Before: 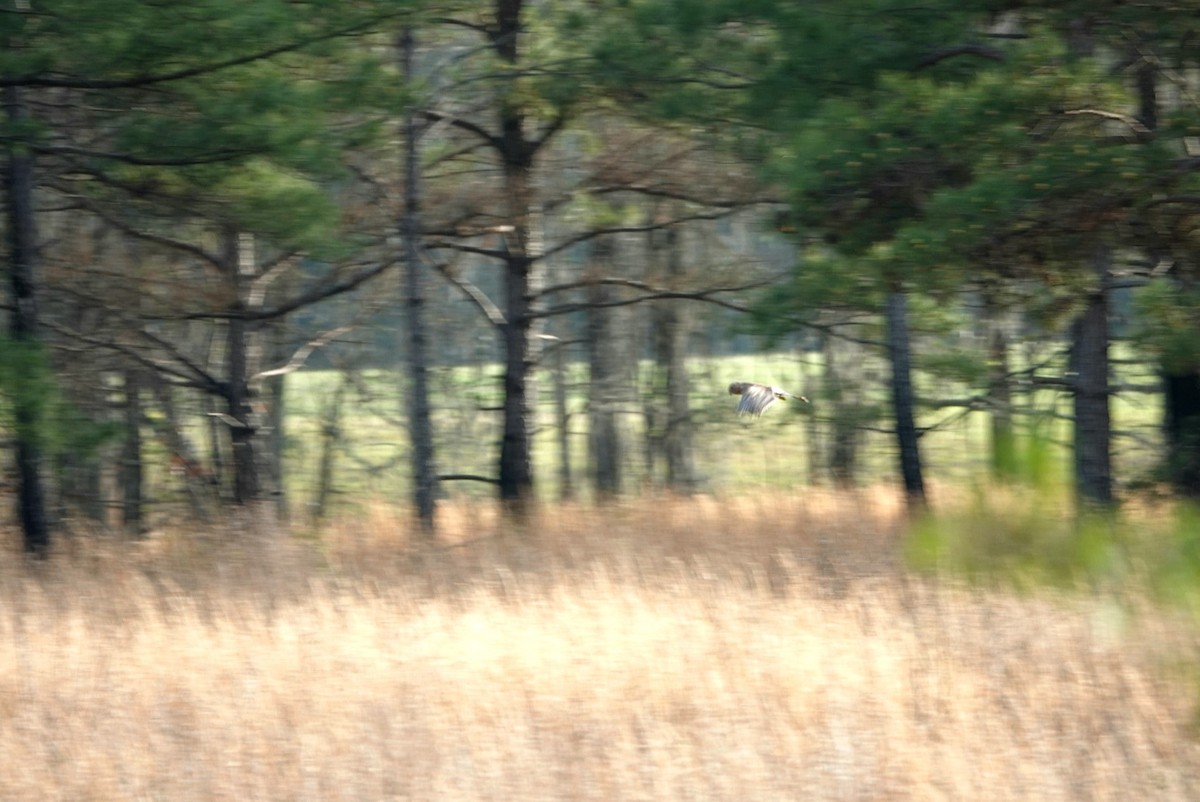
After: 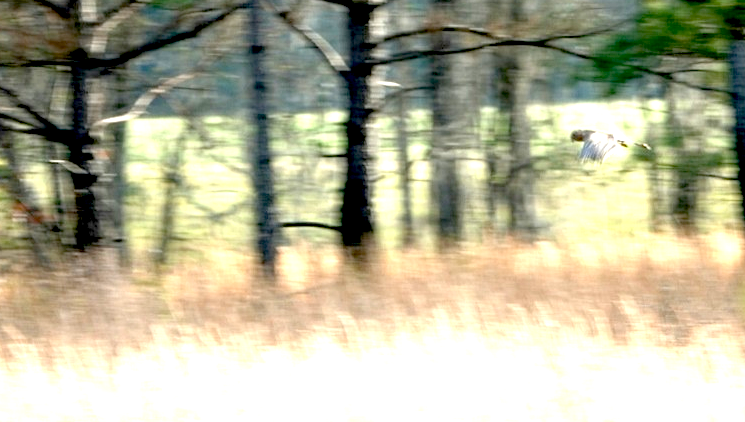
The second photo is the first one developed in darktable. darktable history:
exposure: black level correction 0.034, exposure 0.902 EV, compensate highlight preservation false
crop: left 13.168%, top 31.586%, right 24.683%, bottom 15.71%
